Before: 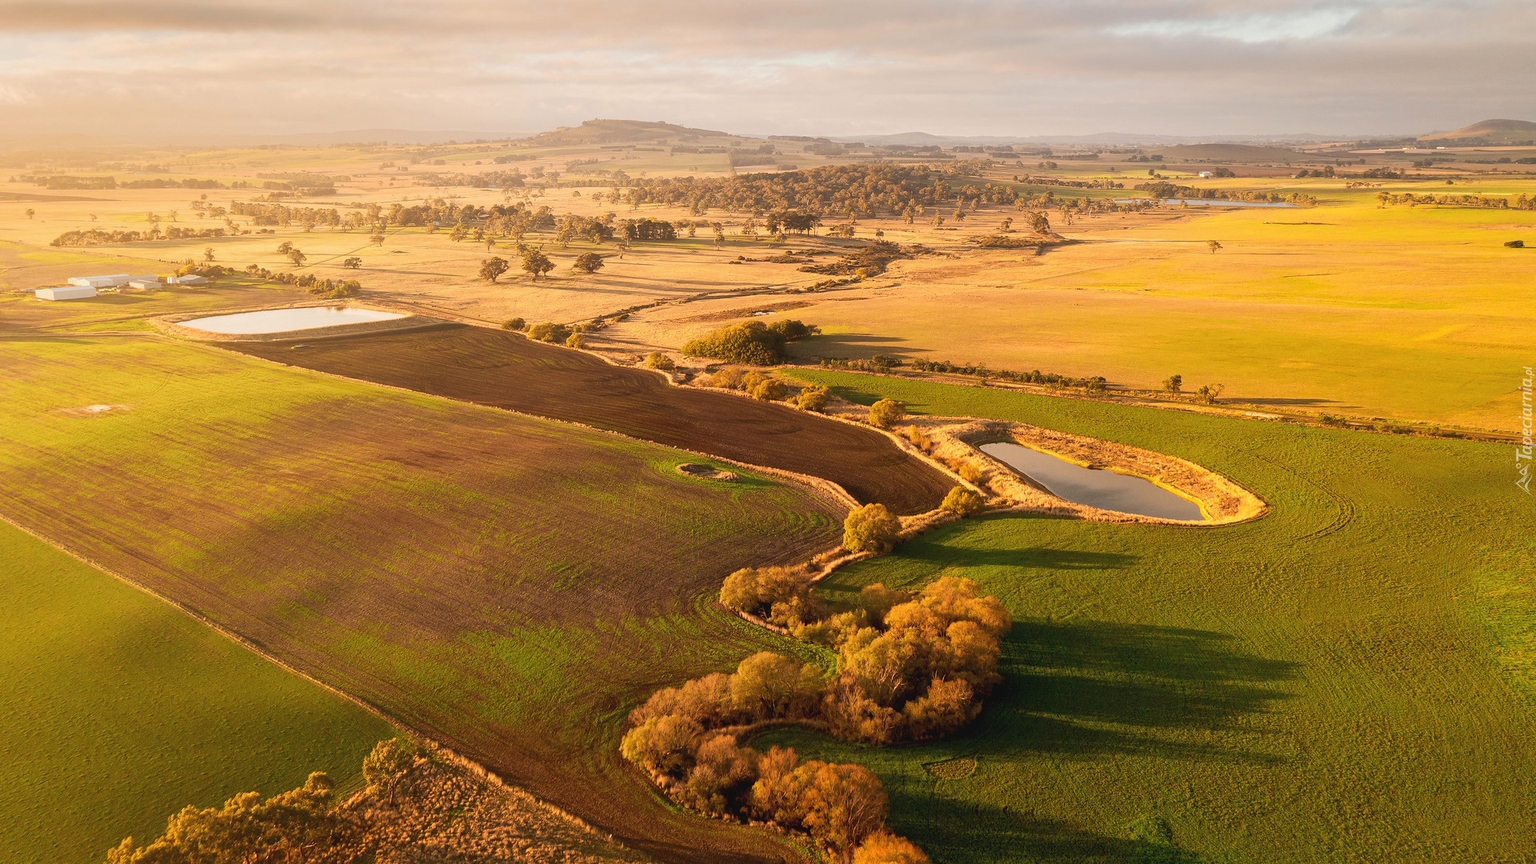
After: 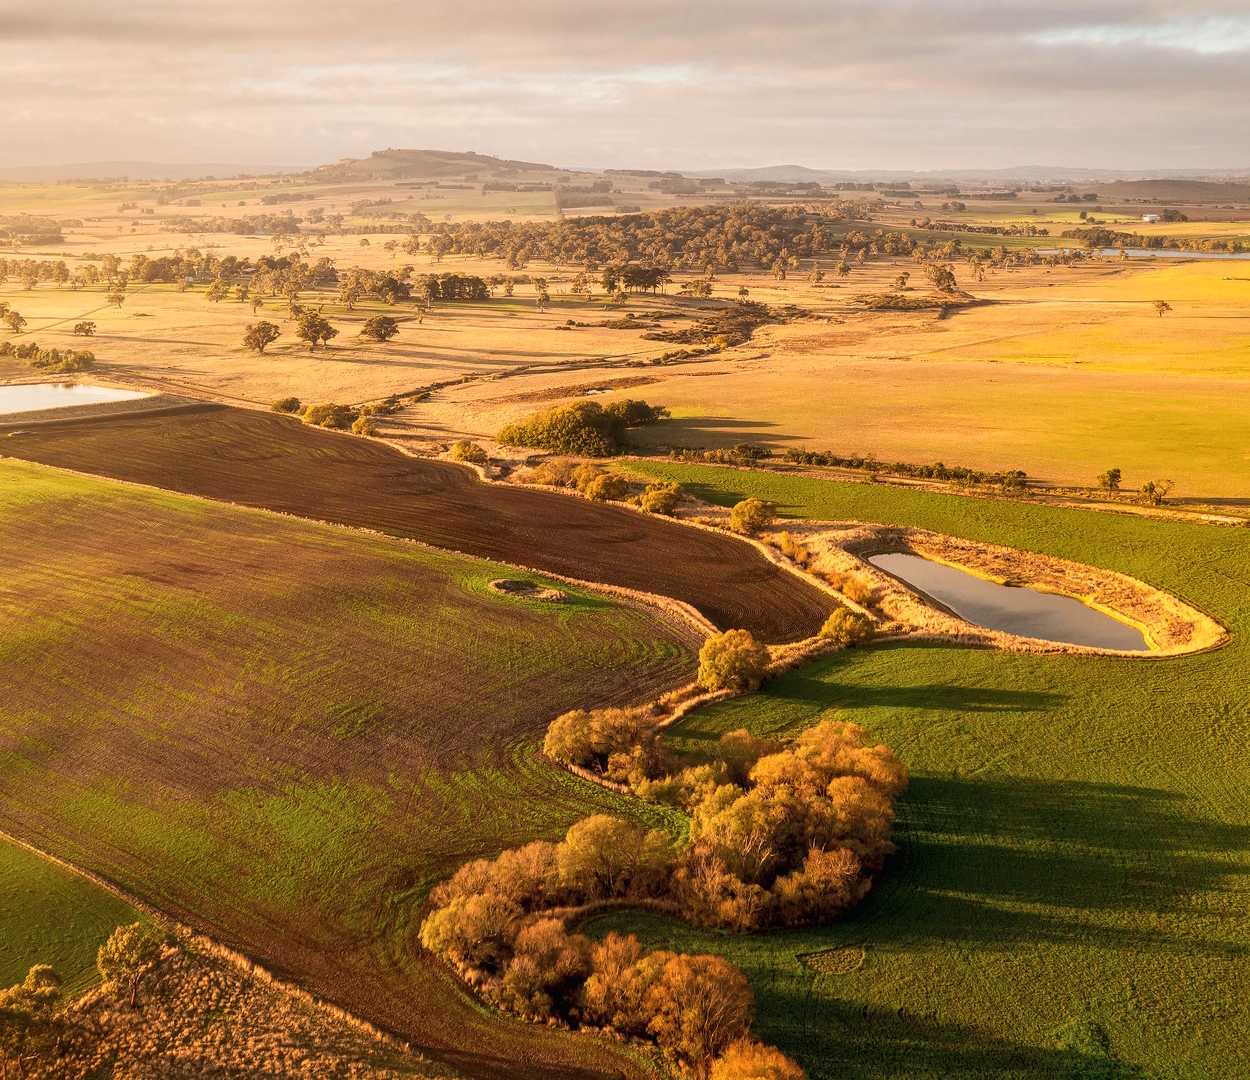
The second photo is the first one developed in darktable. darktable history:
crop and rotate: left 18.577%, right 16.307%
local contrast: on, module defaults
